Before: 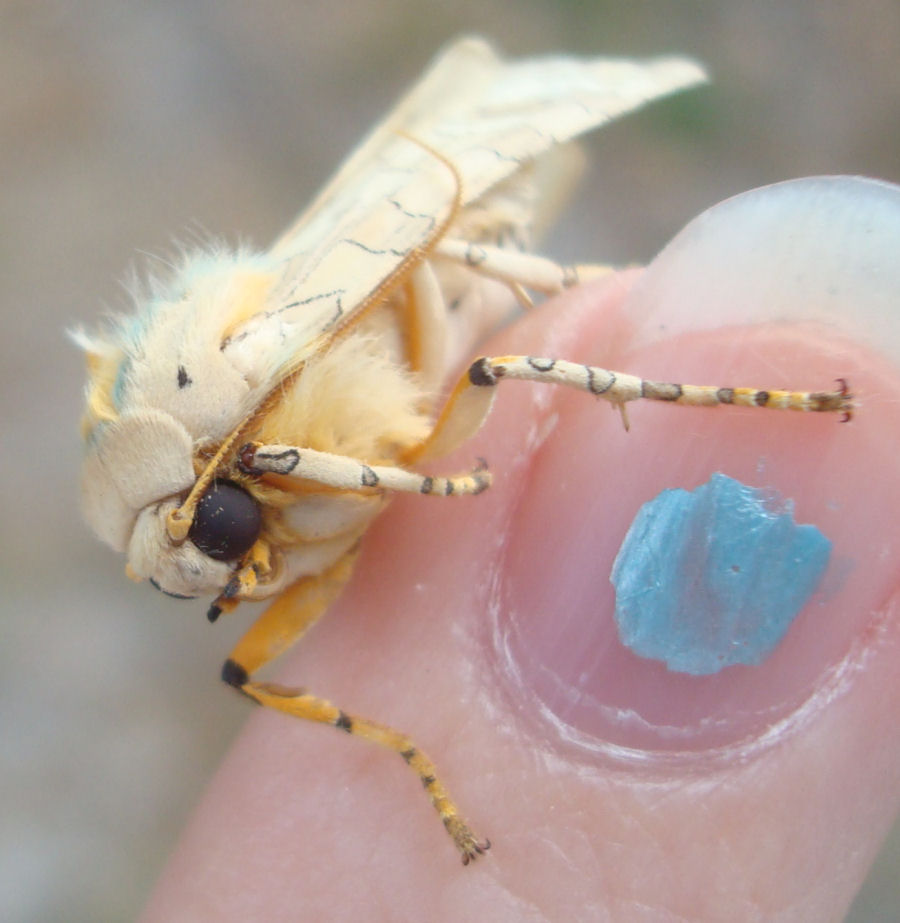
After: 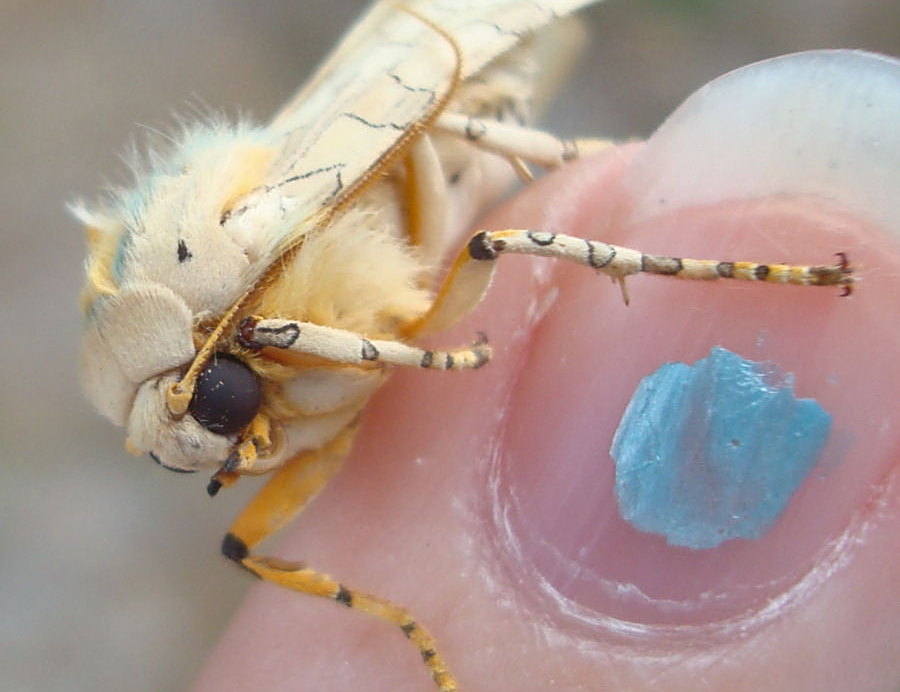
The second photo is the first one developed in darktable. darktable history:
crop: top 13.657%, bottom 11.266%
shadows and highlights: shadows 25.29, highlights -47.94, soften with gaussian
sharpen: on, module defaults
